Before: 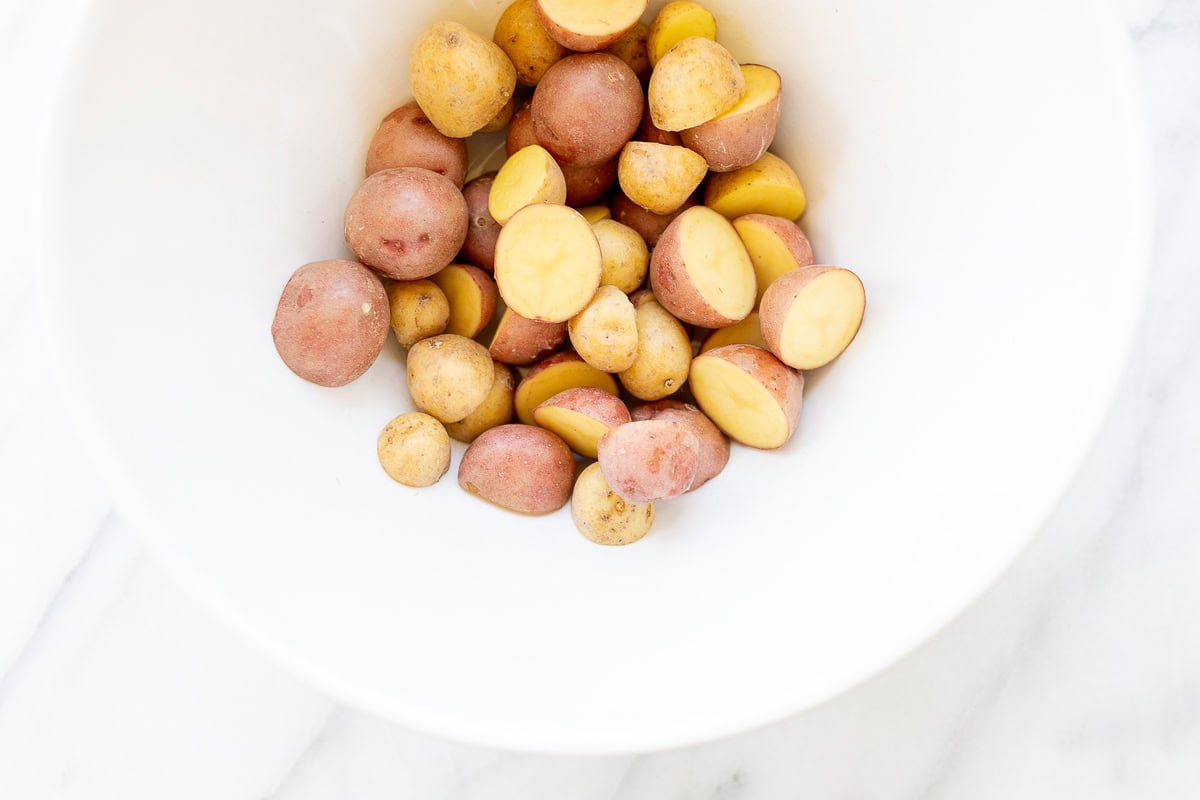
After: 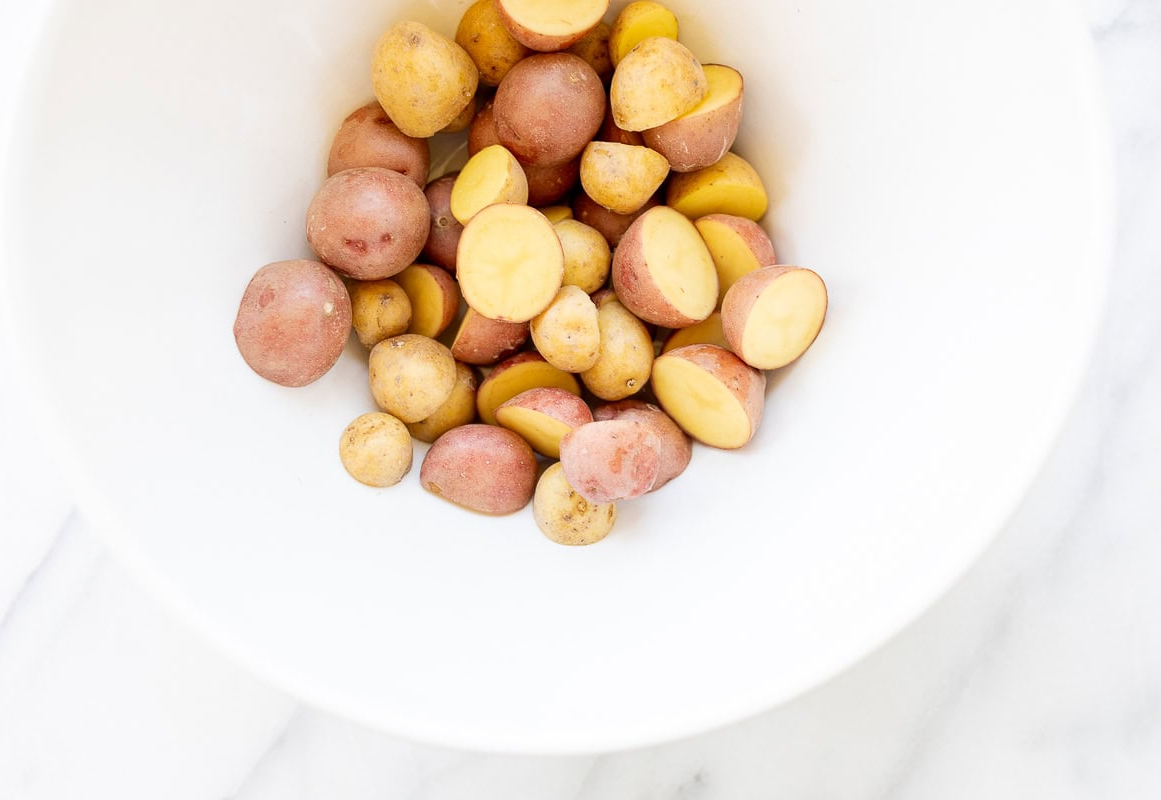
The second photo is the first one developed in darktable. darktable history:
color correction: highlights a* -0.098, highlights b* 0.111
crop and rotate: left 3.225%
